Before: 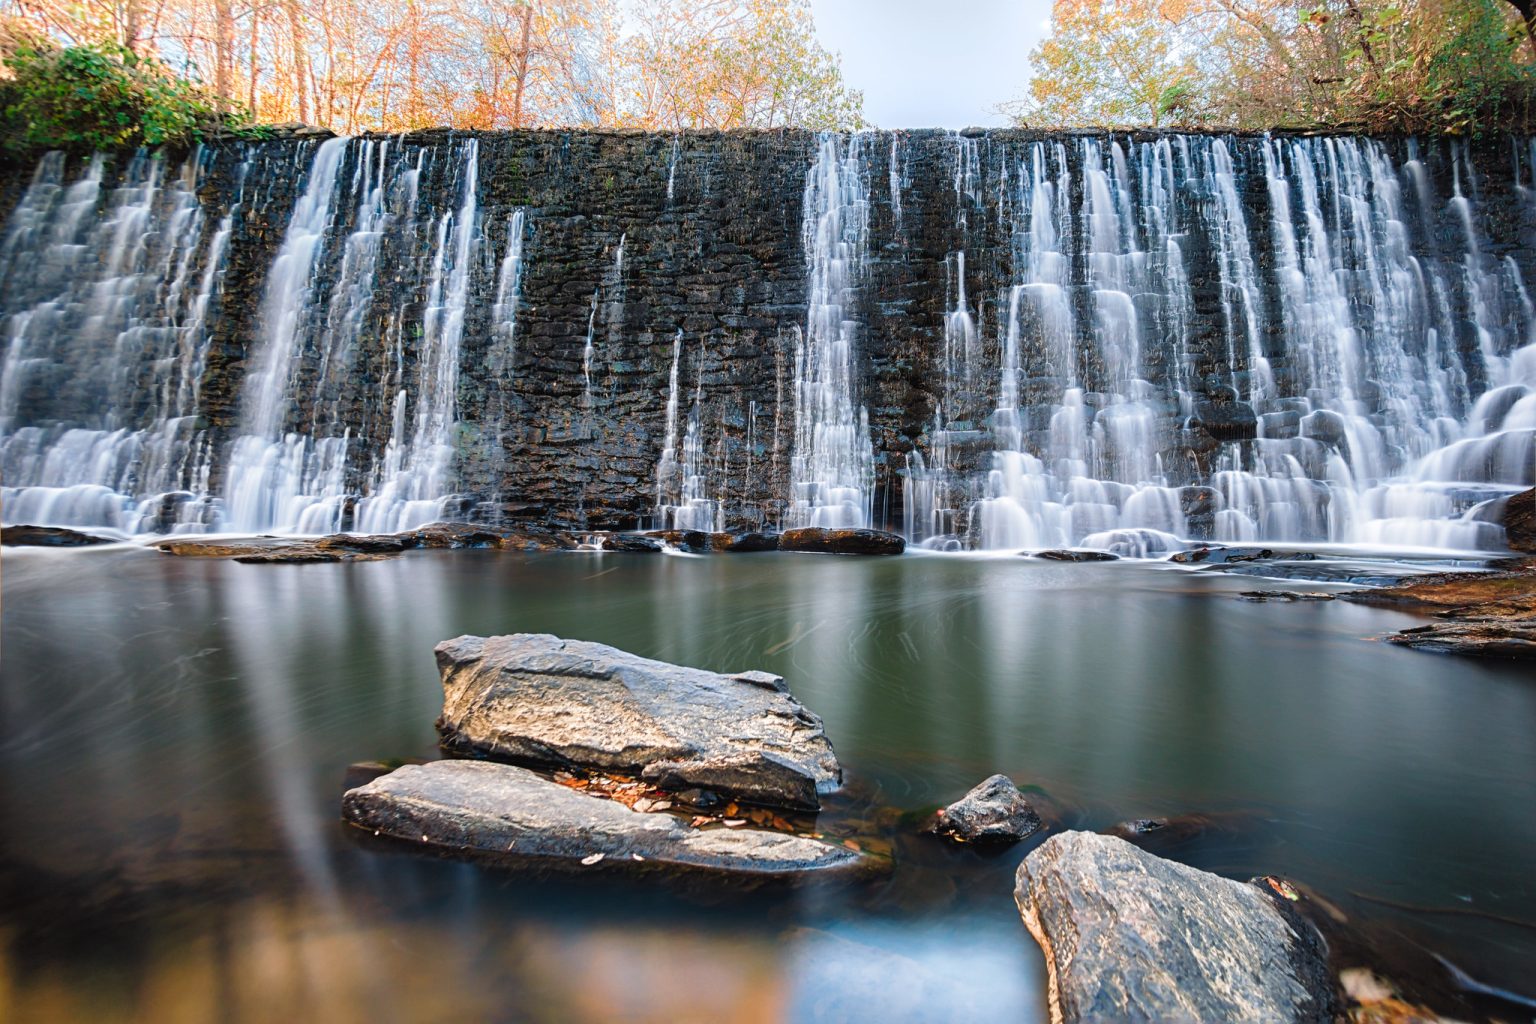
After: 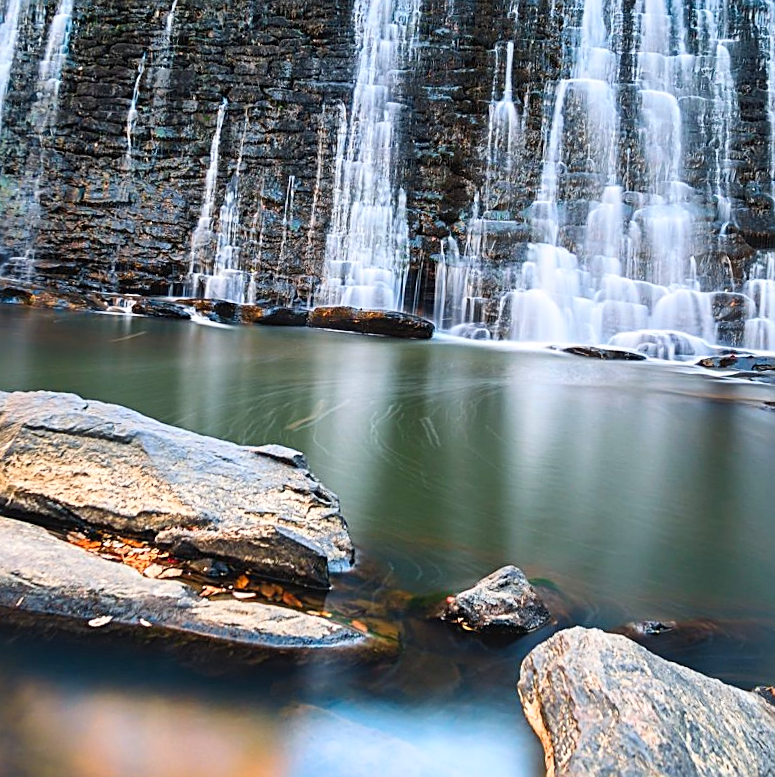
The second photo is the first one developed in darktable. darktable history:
crop: left 31.379%, top 24.658%, right 20.326%, bottom 6.628%
rotate and perspective: rotation 4.1°, automatic cropping off
sharpen: on, module defaults
contrast brightness saturation: contrast 0.2, brightness 0.16, saturation 0.22
